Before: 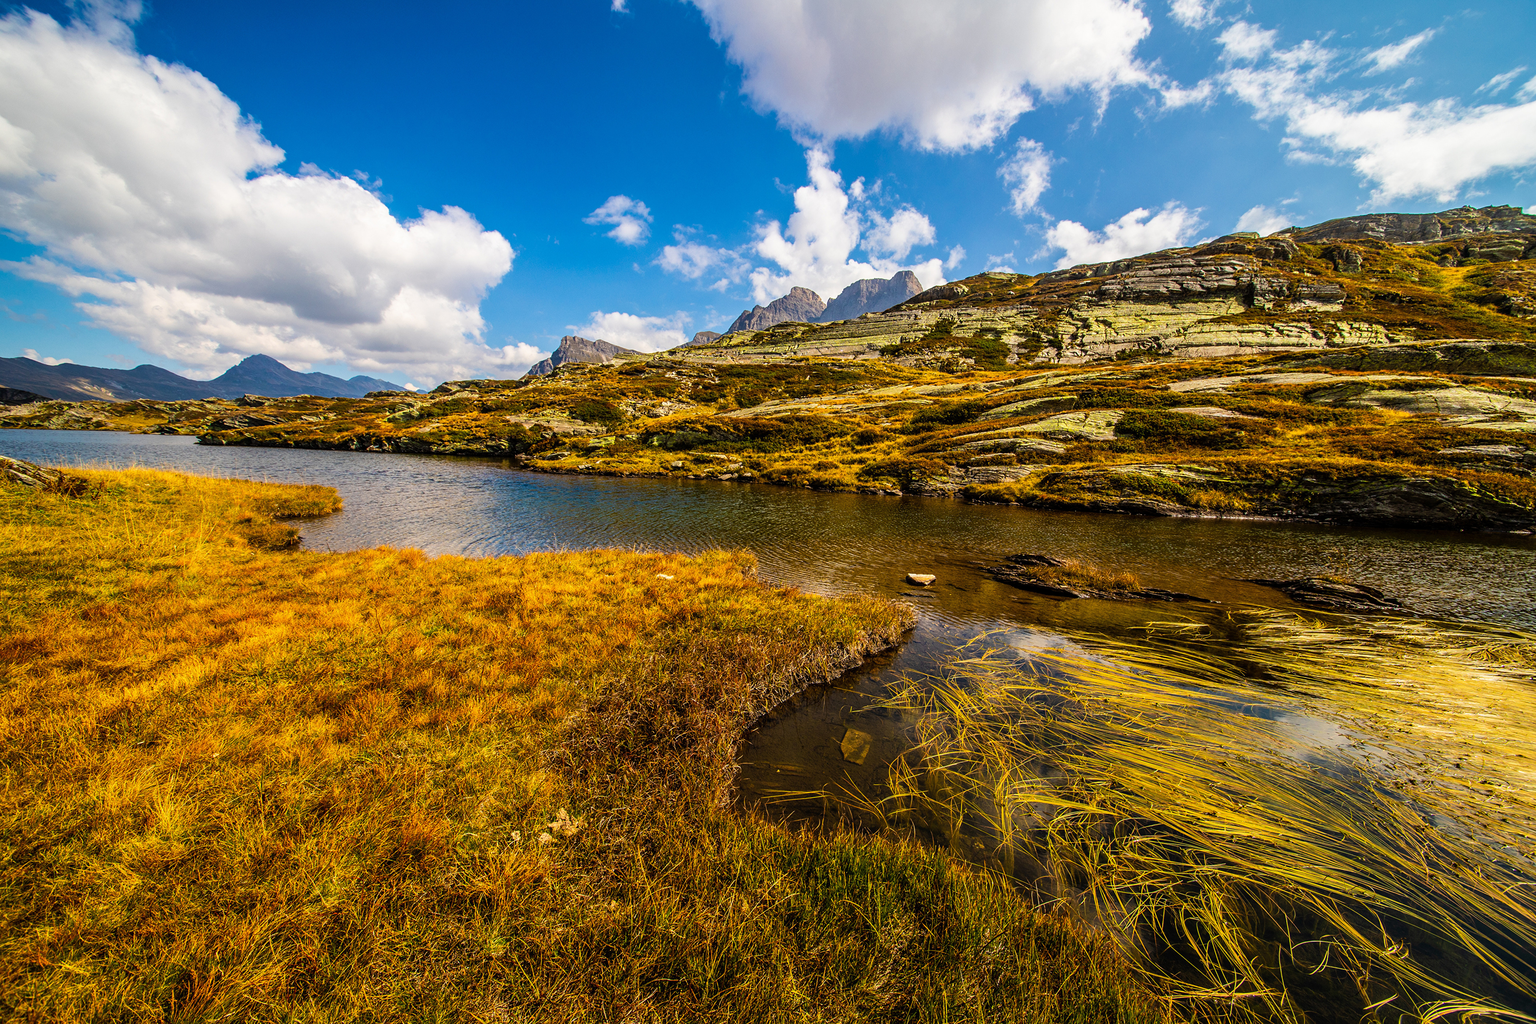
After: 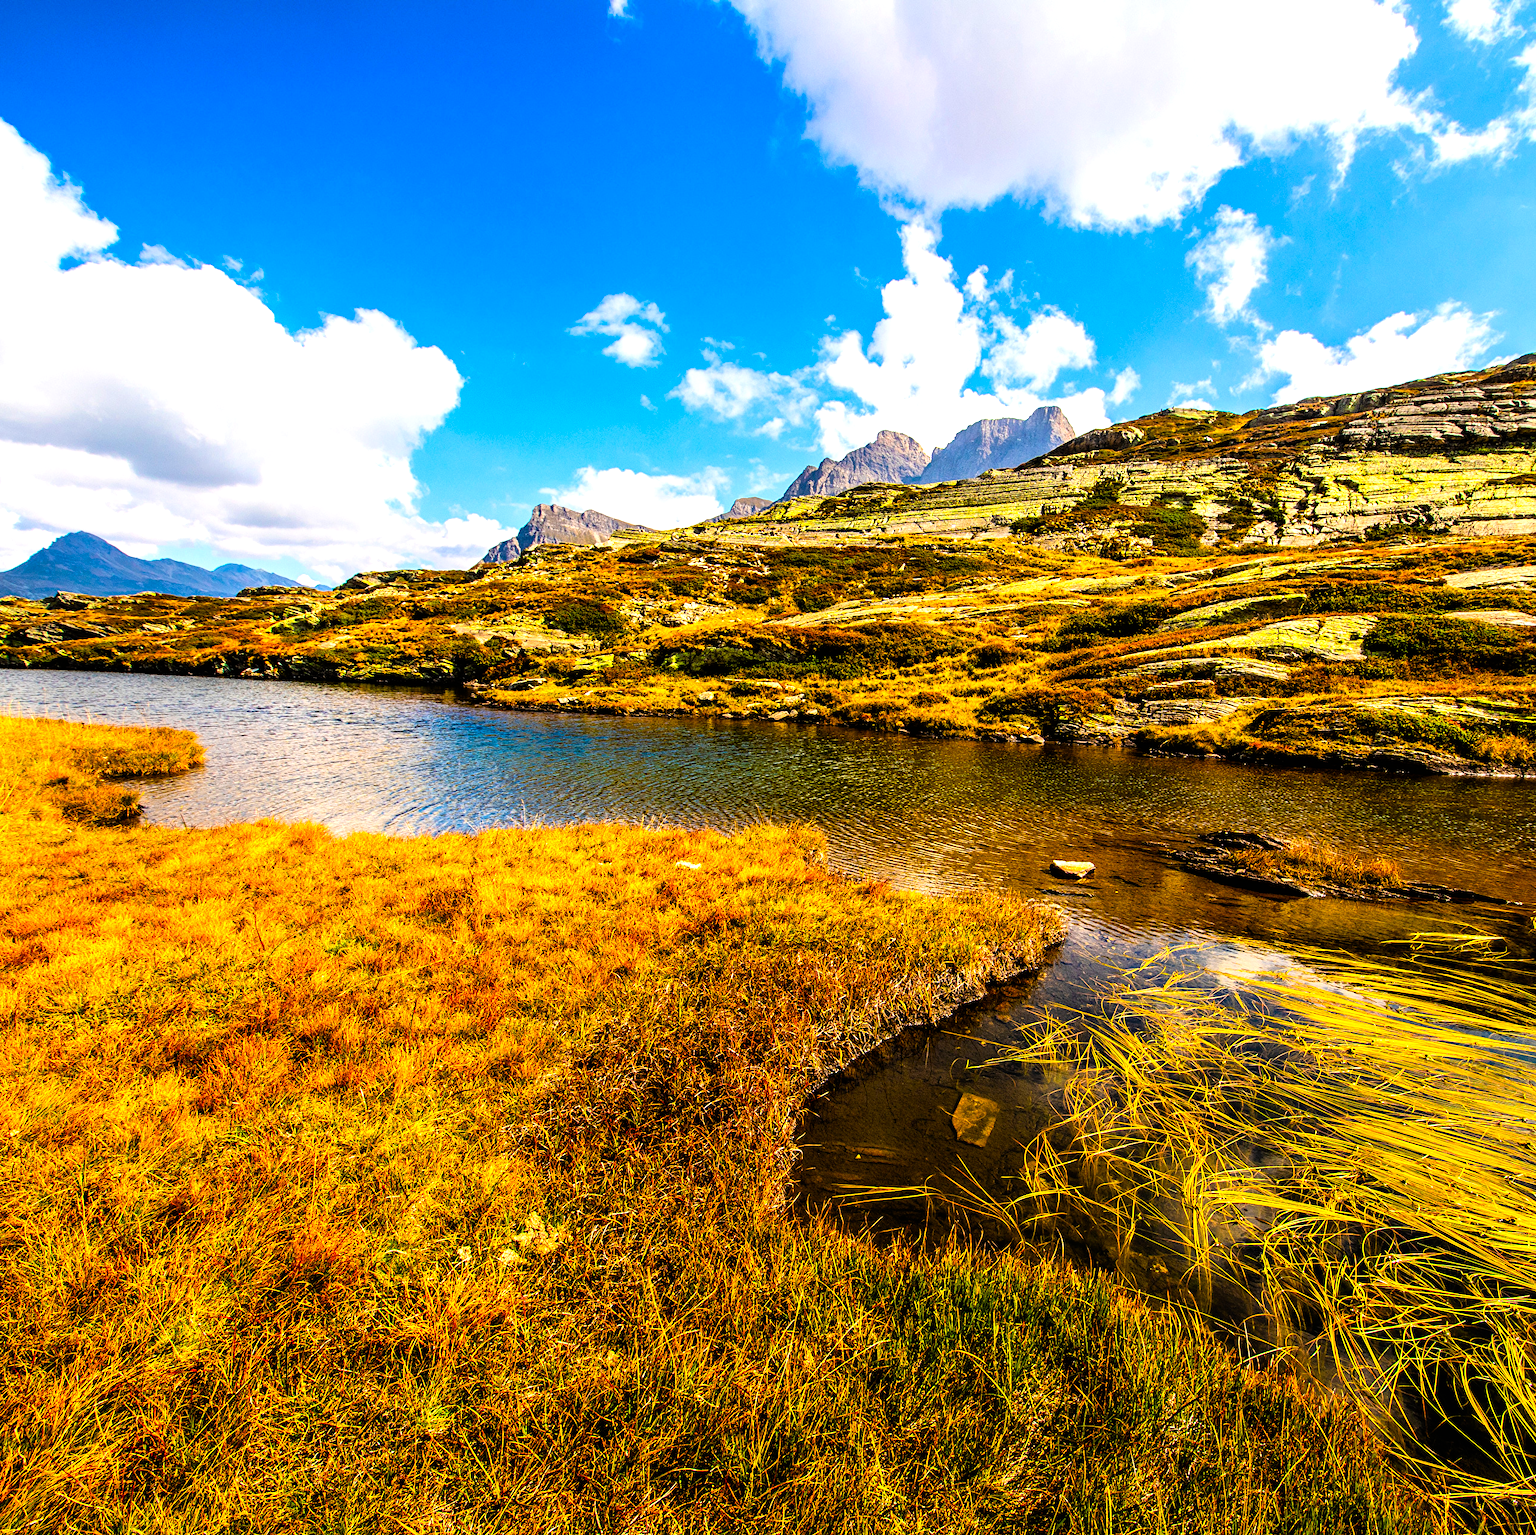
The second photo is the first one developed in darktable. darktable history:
crop and rotate: left 13.441%, right 19.898%
contrast brightness saturation: contrast 0.088, saturation 0.284
levels: levels [0, 0.374, 0.749]
filmic rgb: black relative exposure -7.65 EV, white relative exposure 4.56 EV, hardness 3.61
